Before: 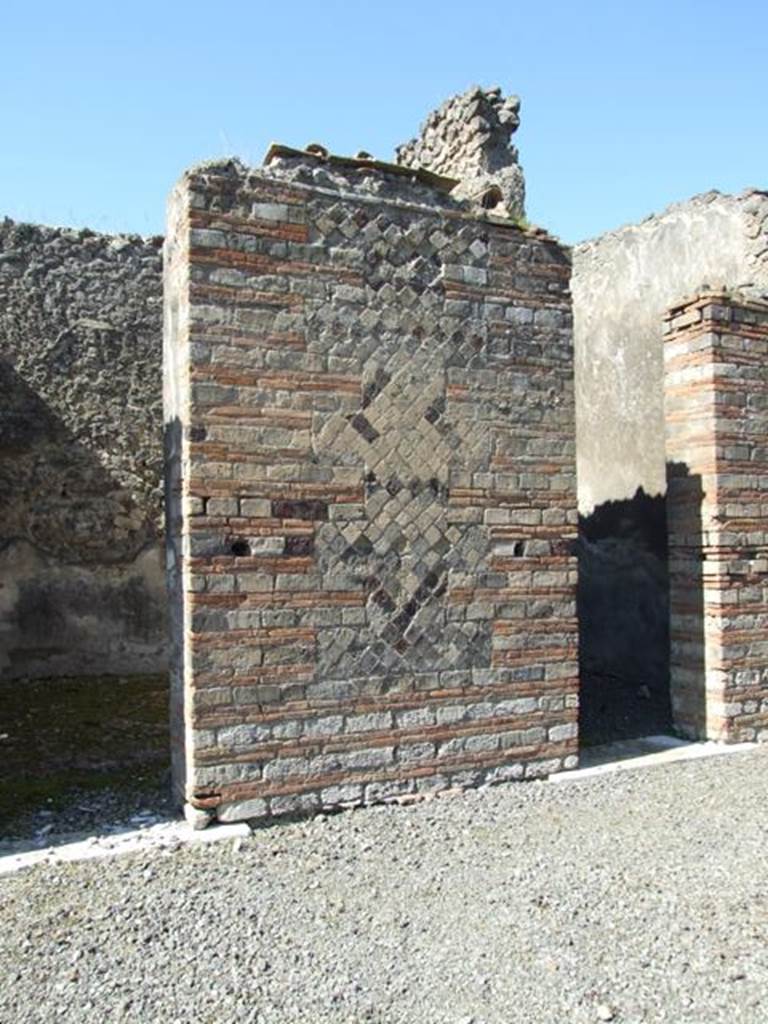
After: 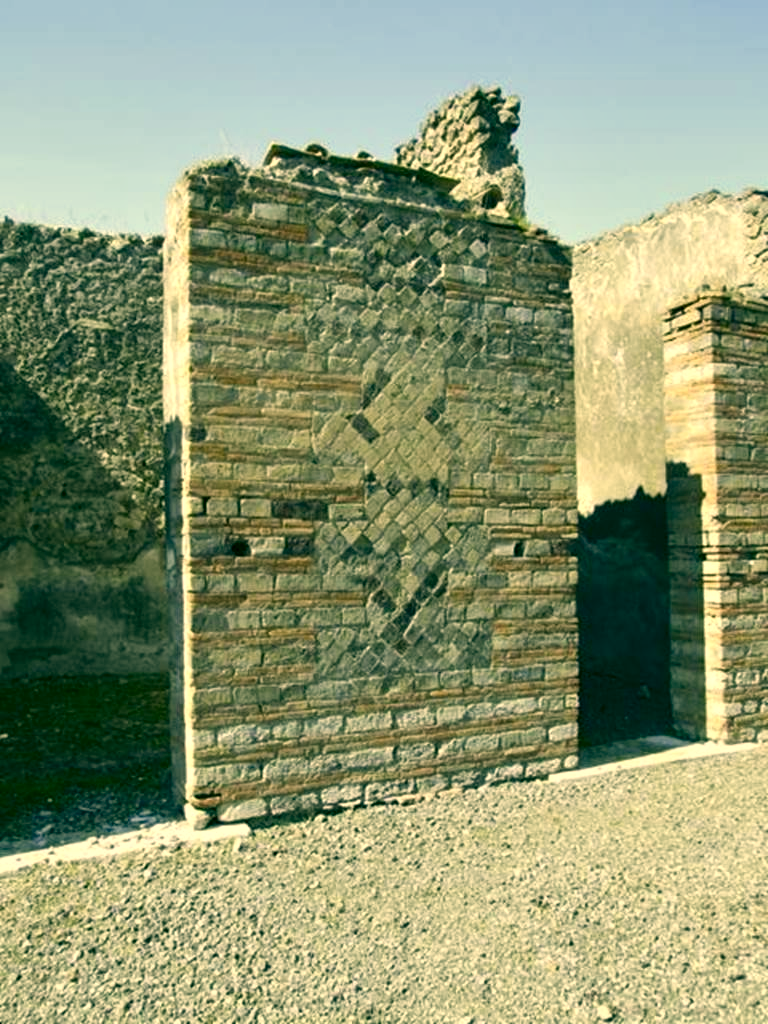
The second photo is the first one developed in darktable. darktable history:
white balance: red 0.983, blue 1.036
contrast equalizer: octaves 7, y [[0.6 ×6], [0.55 ×6], [0 ×6], [0 ×6], [0 ×6]], mix 0.29
shadows and highlights: shadows 20.91, highlights -35.45, soften with gaussian
color correction: highlights a* 5.62, highlights b* 33.57, shadows a* -25.86, shadows b* 4.02
